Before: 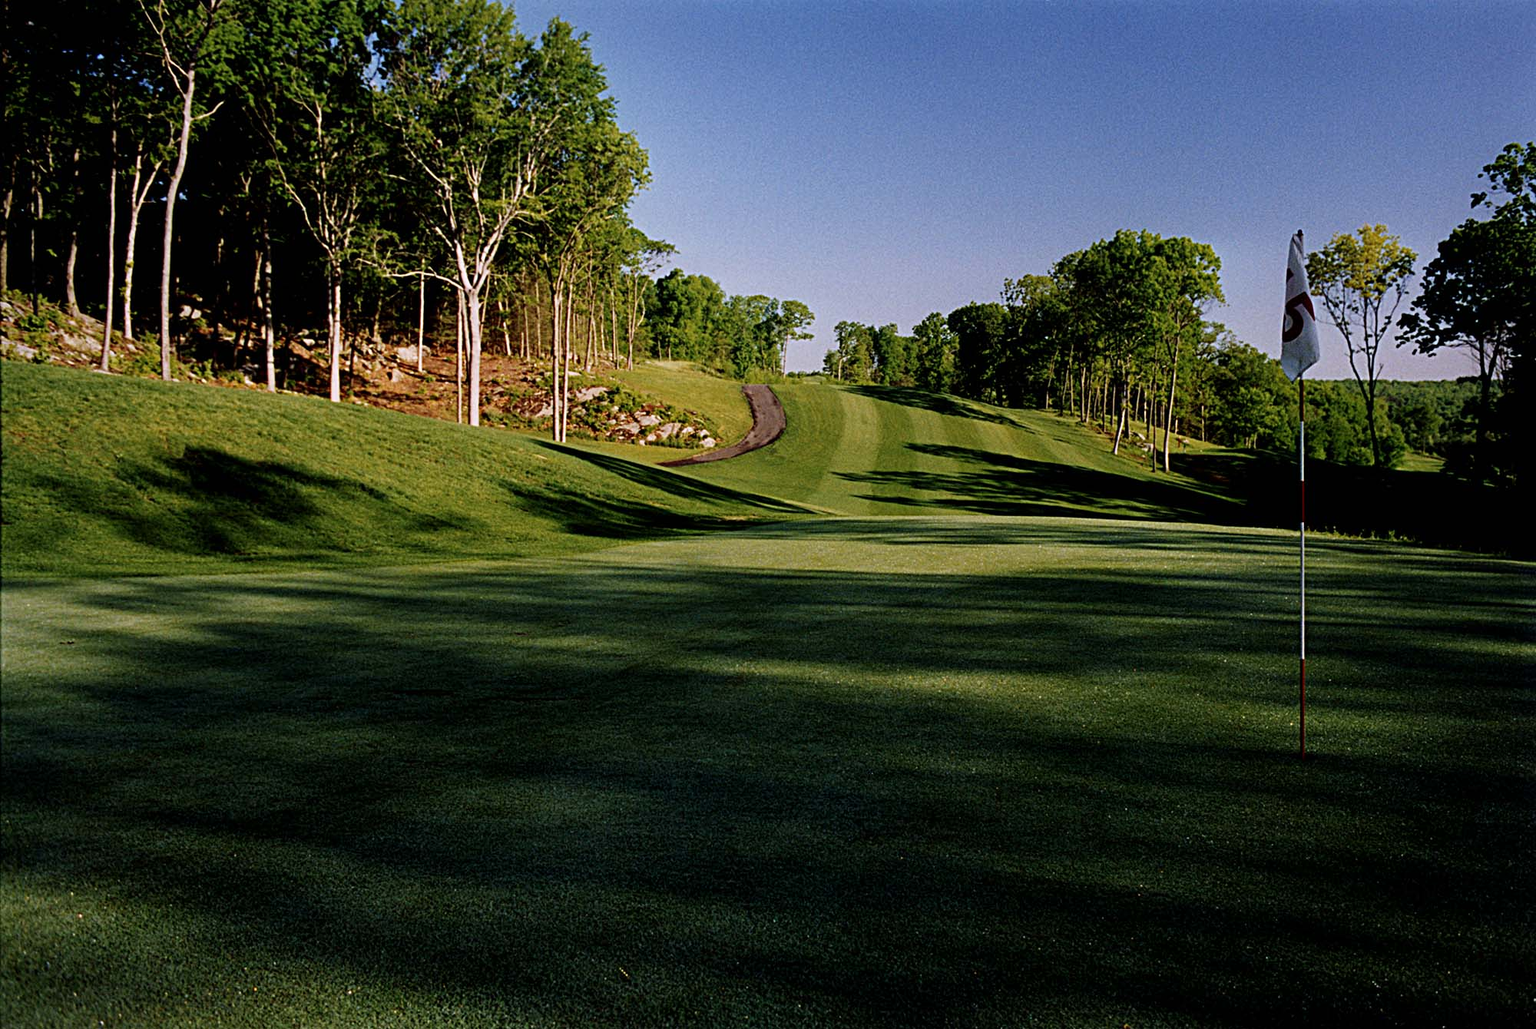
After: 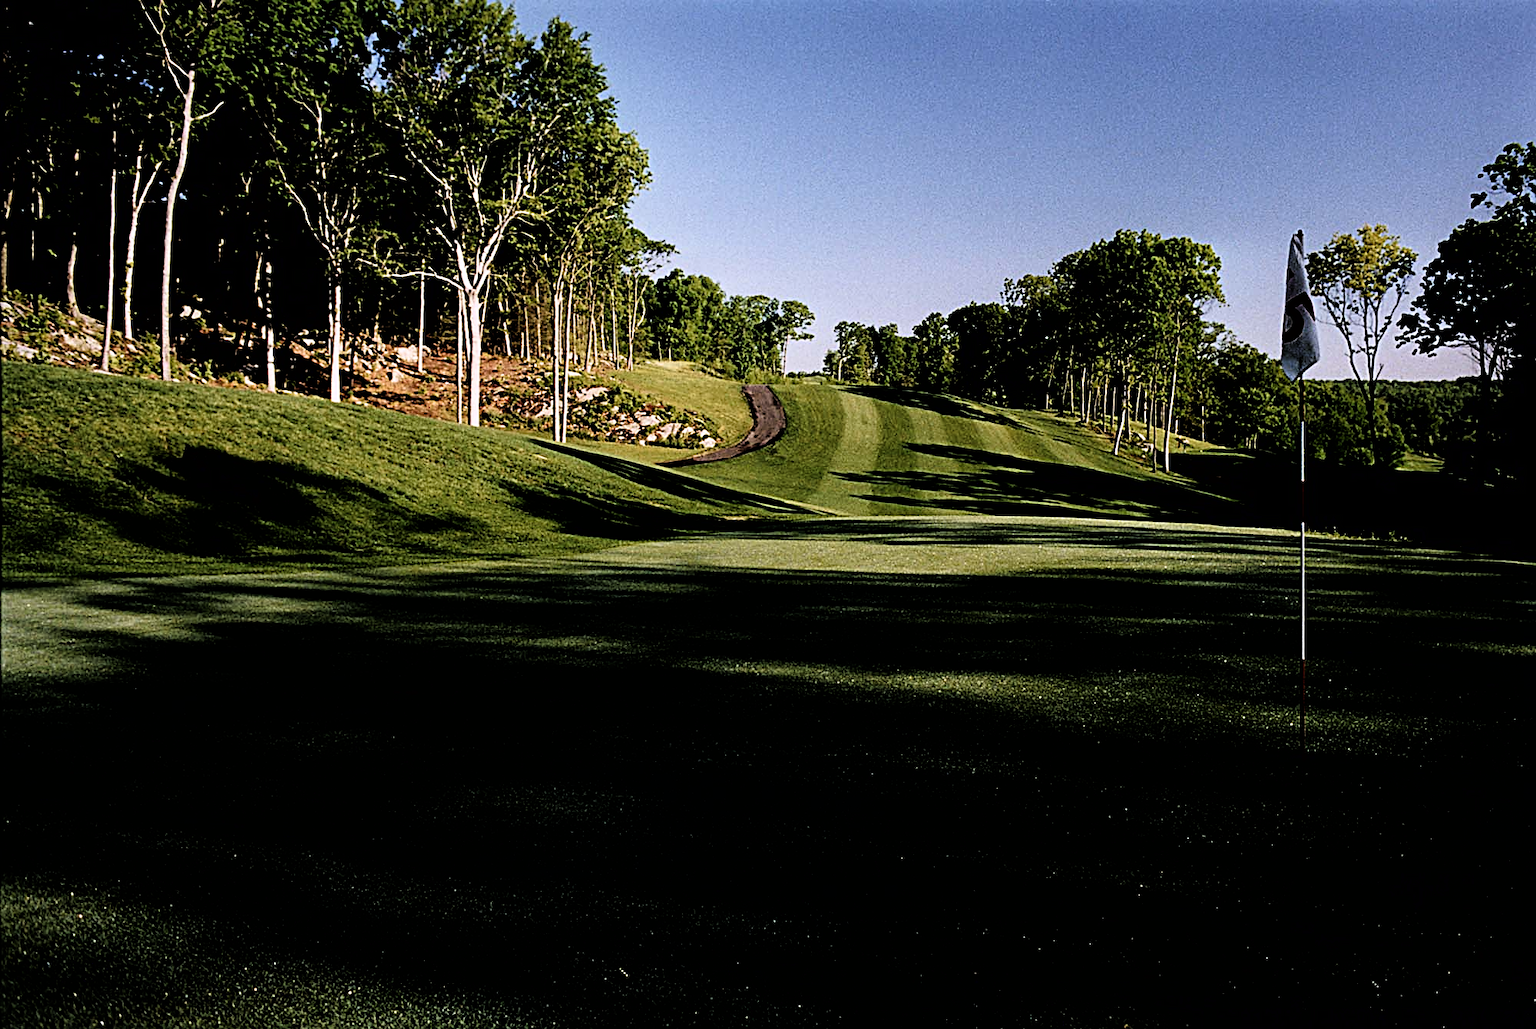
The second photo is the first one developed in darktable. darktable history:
filmic rgb: black relative exposure -3.76 EV, white relative exposure 2.4 EV, threshold 2.94 EV, dynamic range scaling -49.61%, hardness 3.42, latitude 29.42%, contrast 1.794, color science v6 (2022), enable highlight reconstruction true
sharpen: radius 1.866, amount 0.411, threshold 1.328
